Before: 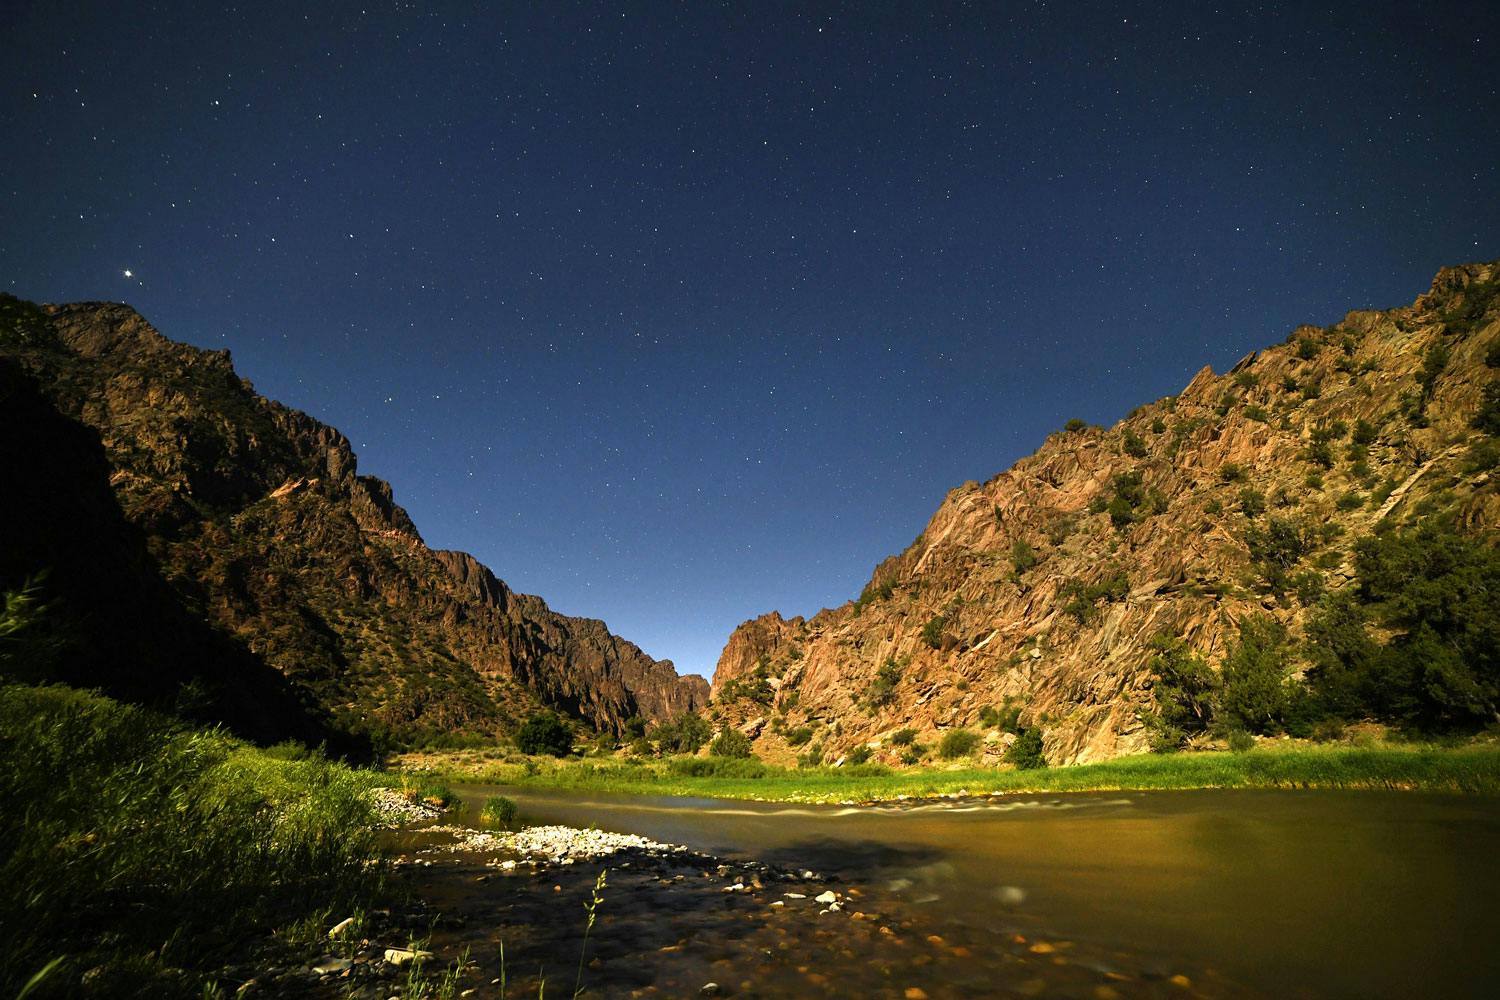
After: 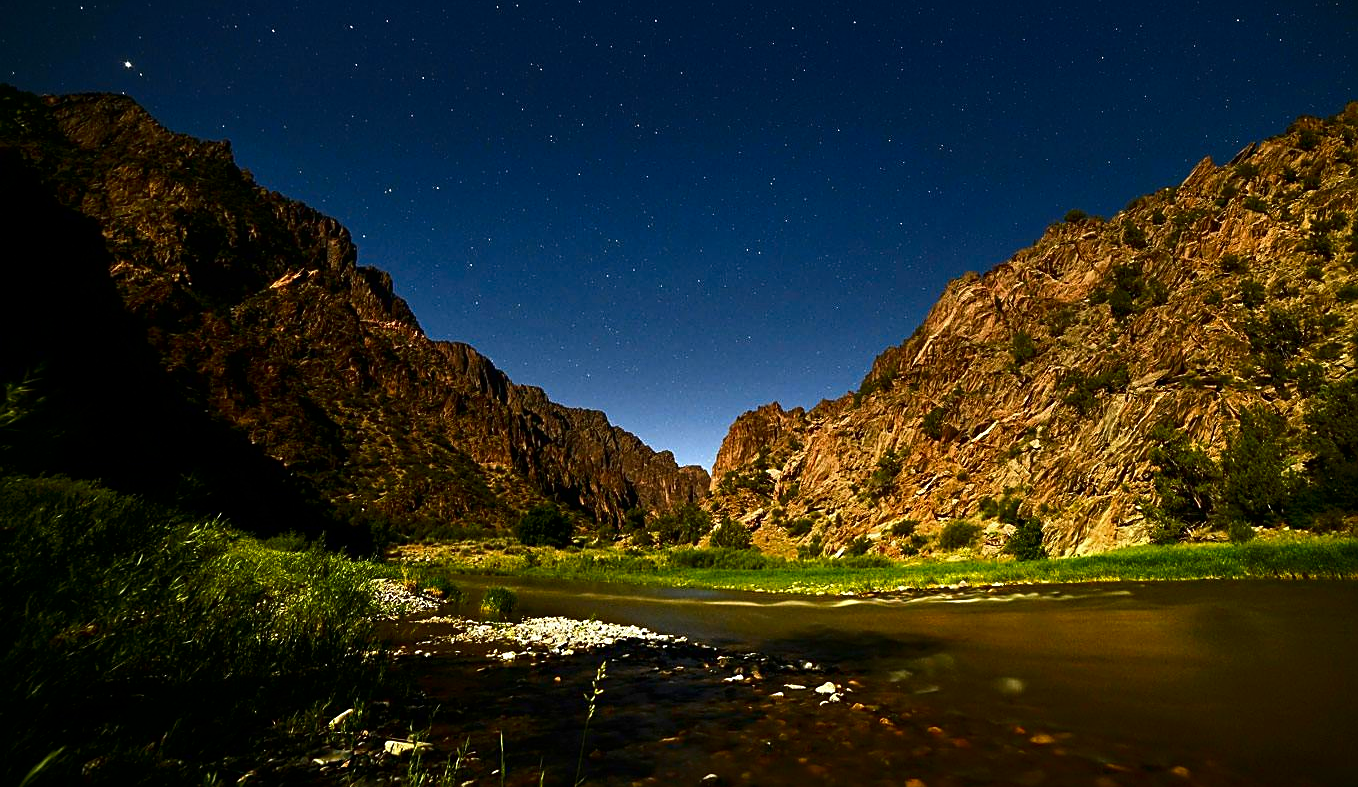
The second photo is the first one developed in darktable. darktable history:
contrast brightness saturation: contrast 0.1, brightness -0.26, saturation 0.14
sharpen: on, module defaults
crop: top 20.916%, right 9.437%, bottom 0.316%
